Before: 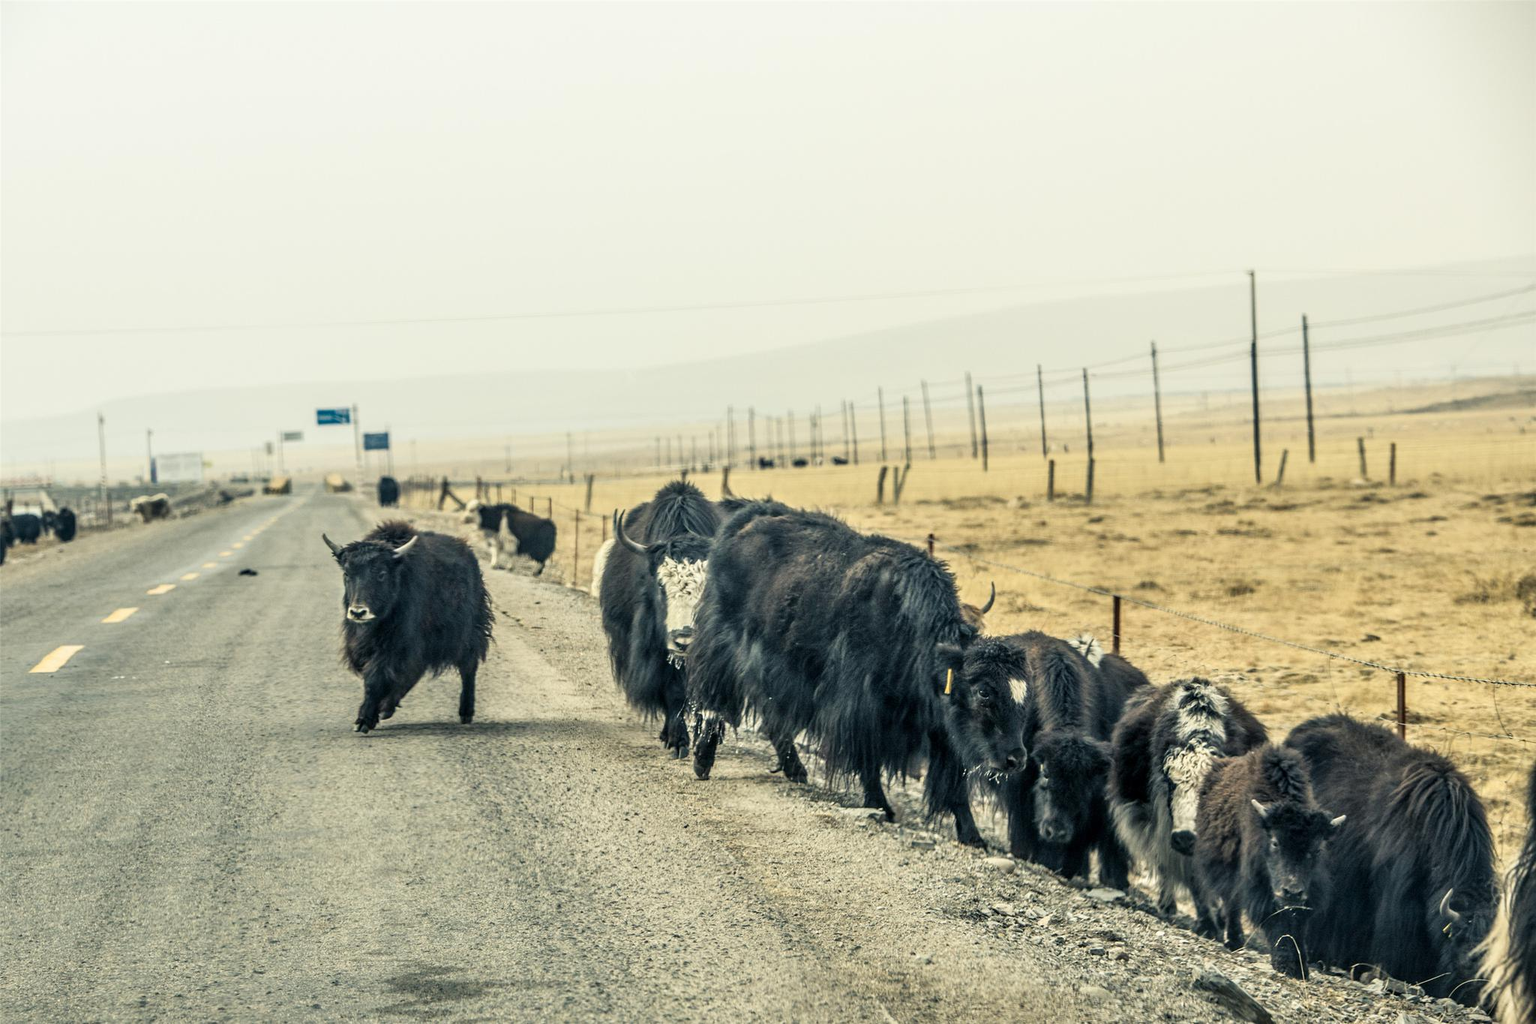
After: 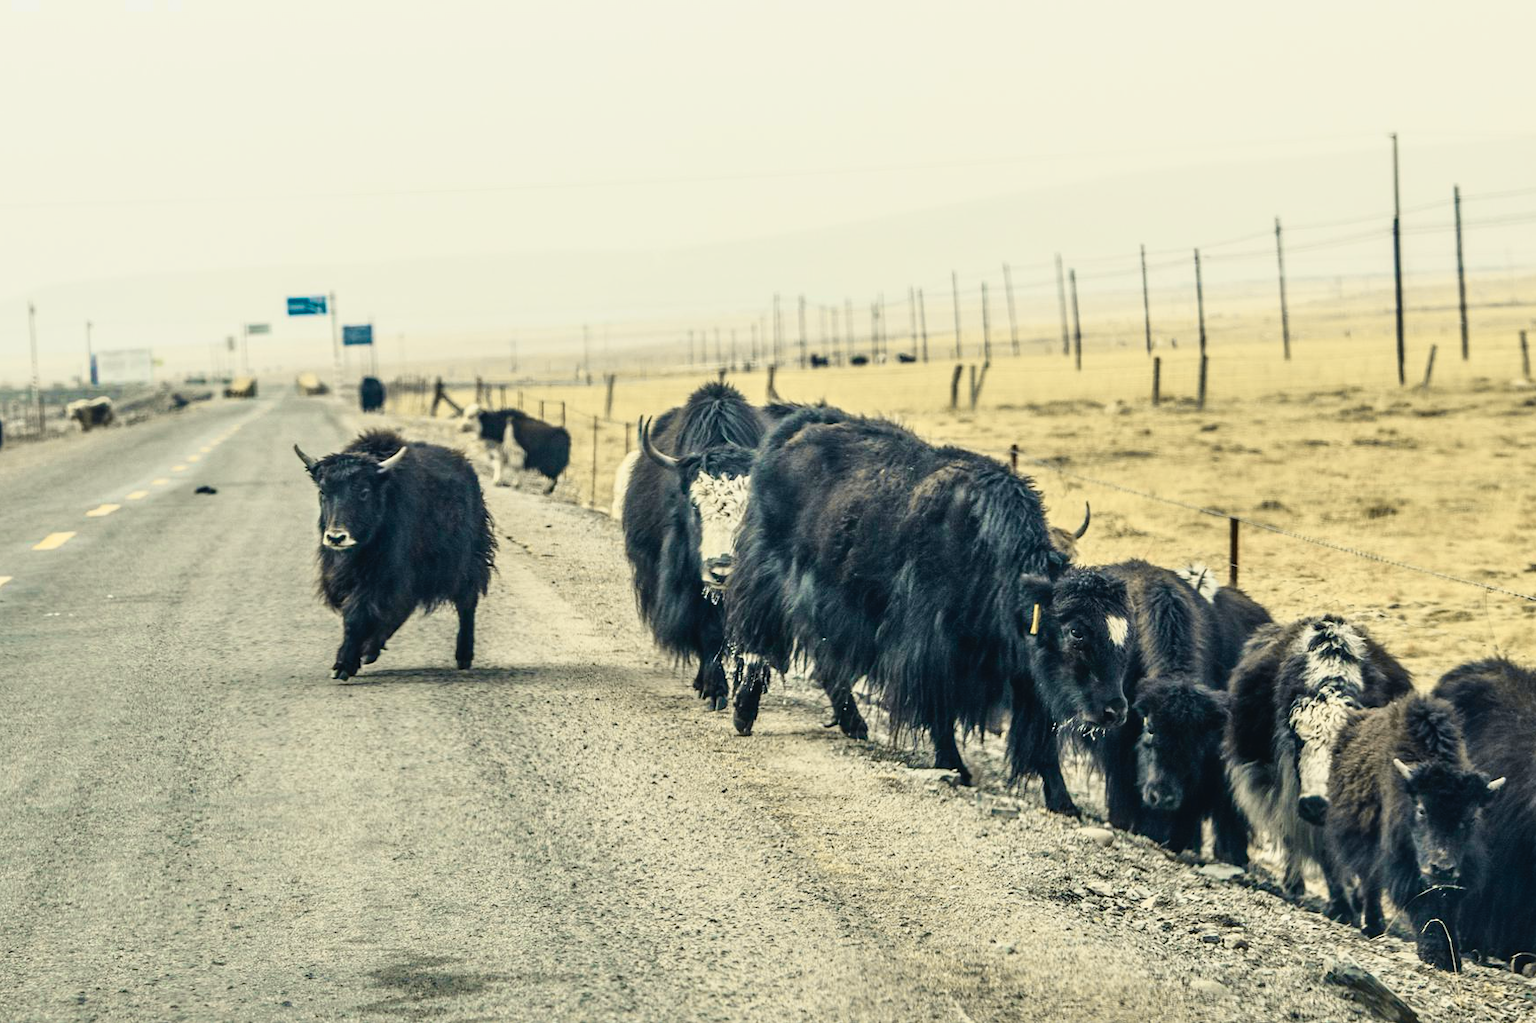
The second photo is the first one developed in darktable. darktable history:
crop and rotate: left 4.842%, top 15.51%, right 10.668%
tone curve: curves: ch0 [(0, 0.039) (0.104, 0.103) (0.273, 0.267) (0.448, 0.487) (0.704, 0.761) (0.886, 0.922) (0.994, 0.971)]; ch1 [(0, 0) (0.335, 0.298) (0.446, 0.413) (0.485, 0.487) (0.515, 0.503) (0.566, 0.563) (0.641, 0.655) (1, 1)]; ch2 [(0, 0) (0.314, 0.301) (0.421, 0.411) (0.502, 0.494) (0.528, 0.54) (0.557, 0.559) (0.612, 0.62) (0.722, 0.686) (1, 1)], color space Lab, independent channels, preserve colors none
